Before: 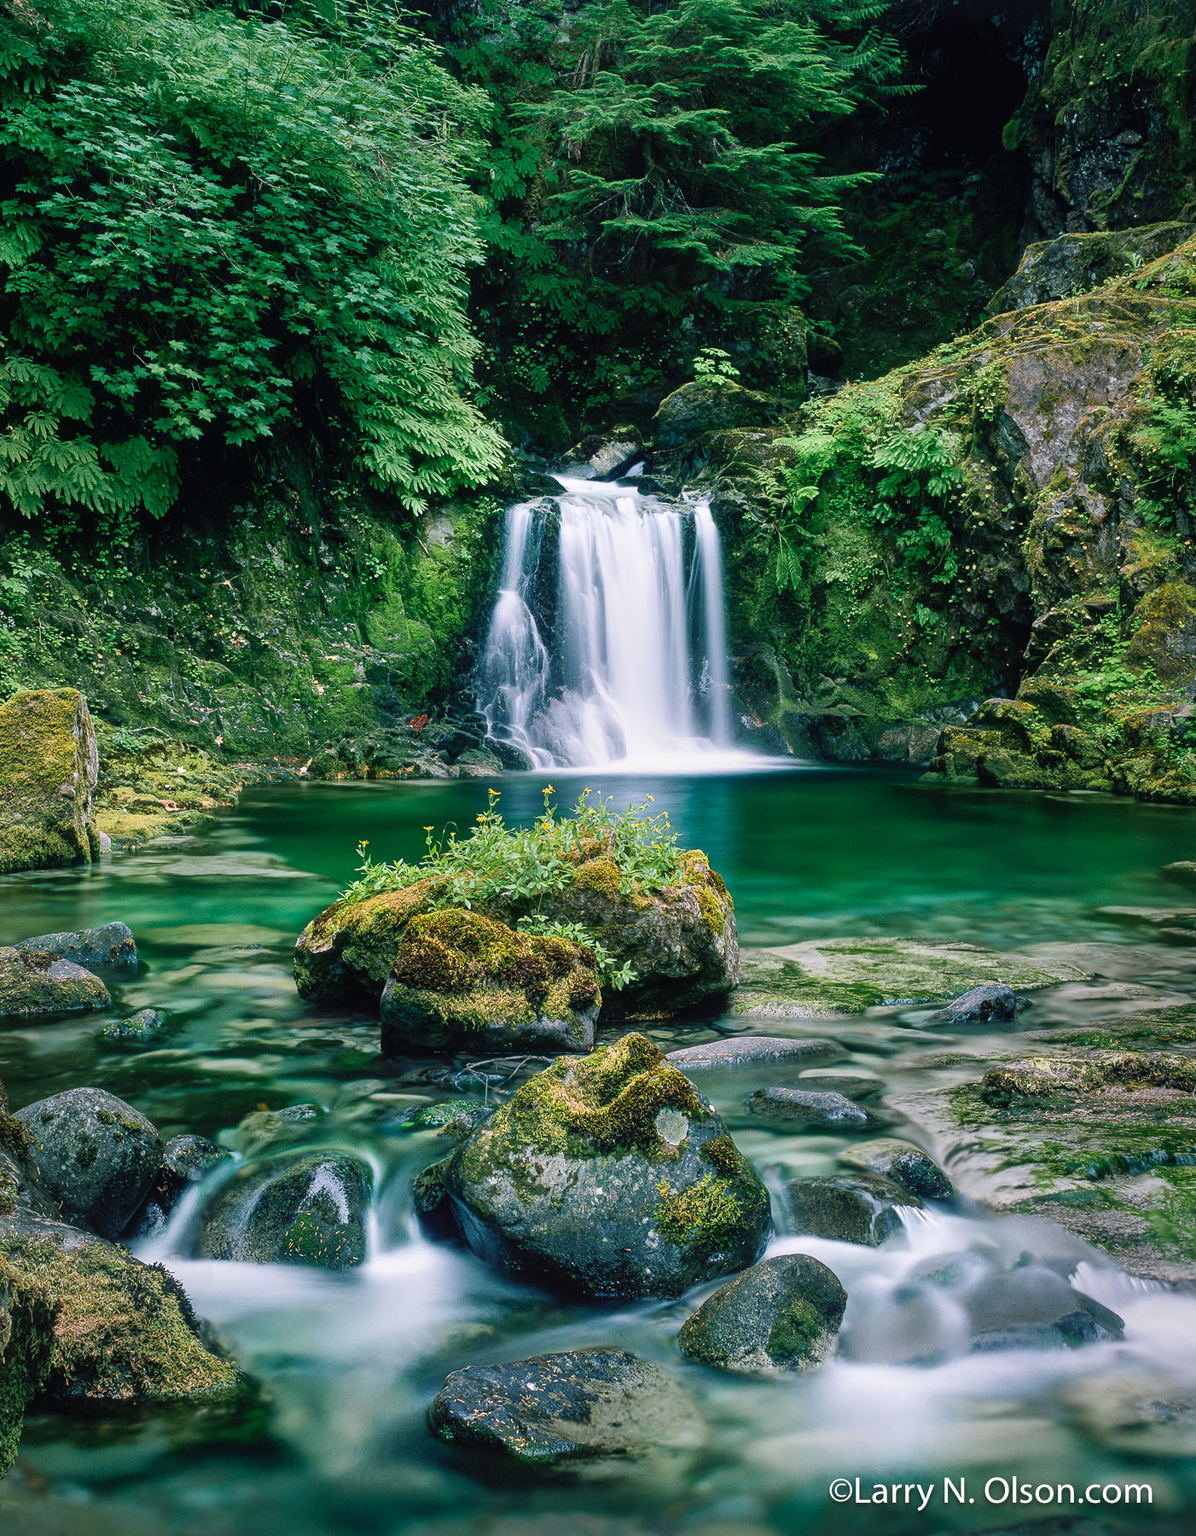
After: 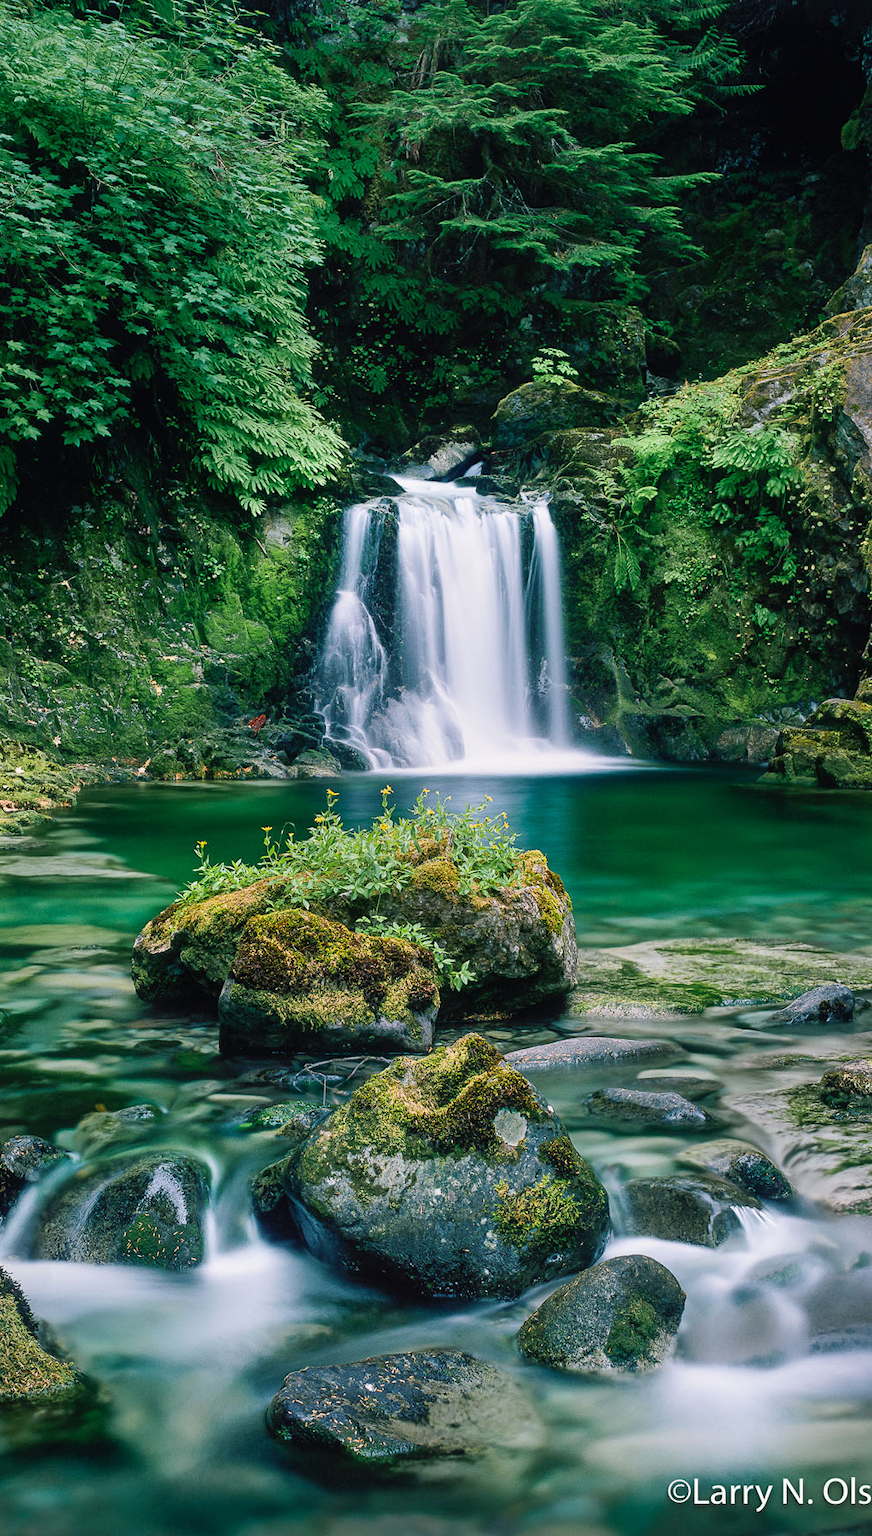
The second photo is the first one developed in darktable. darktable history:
crop: left 13.618%, top 0%, right 13.486%
exposure: exposure -0.06 EV, compensate exposure bias true, compensate highlight preservation false
